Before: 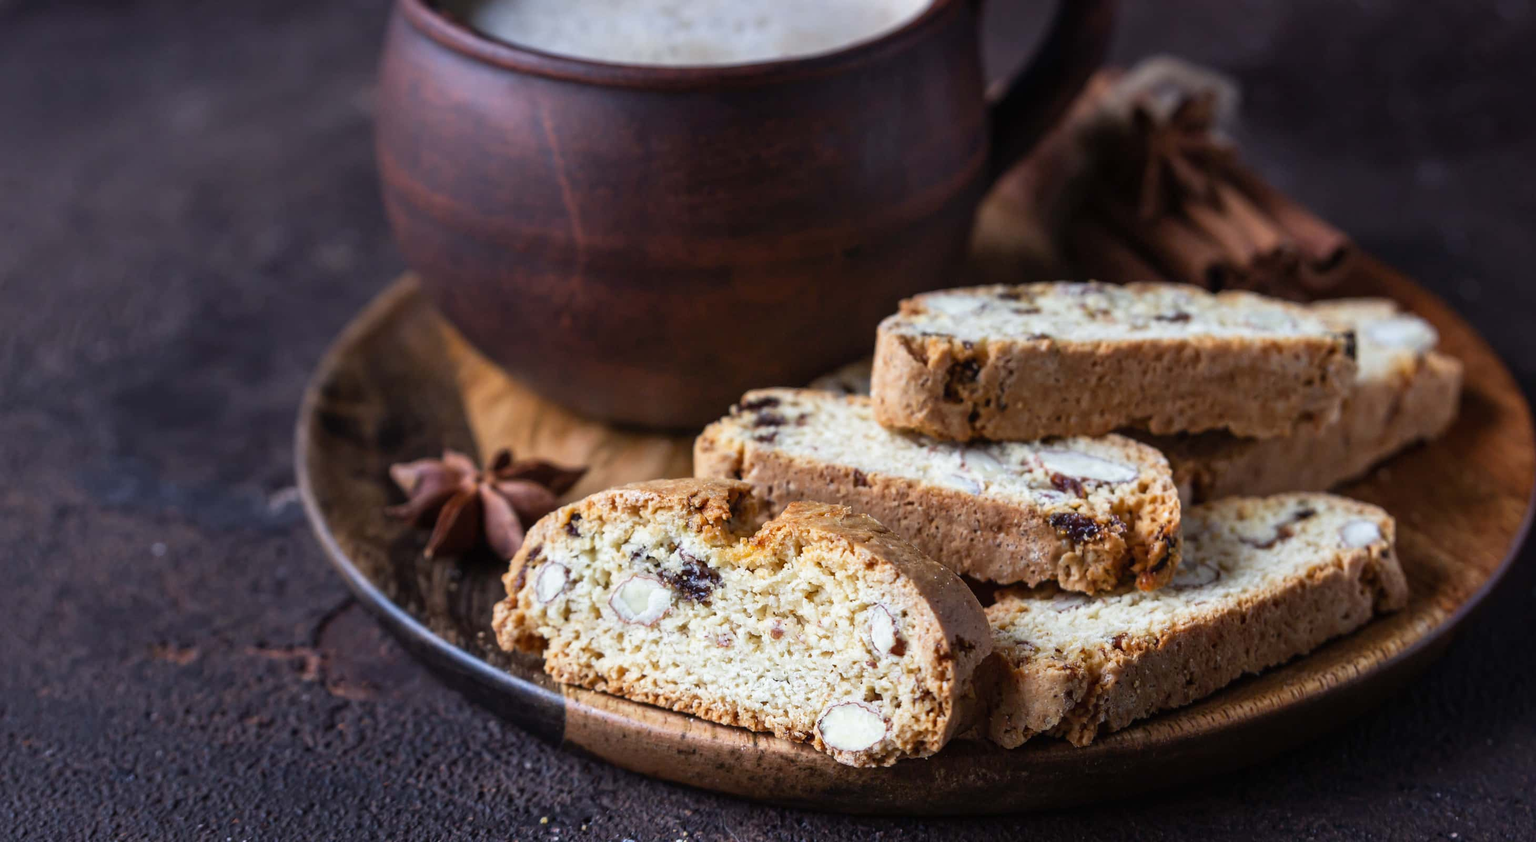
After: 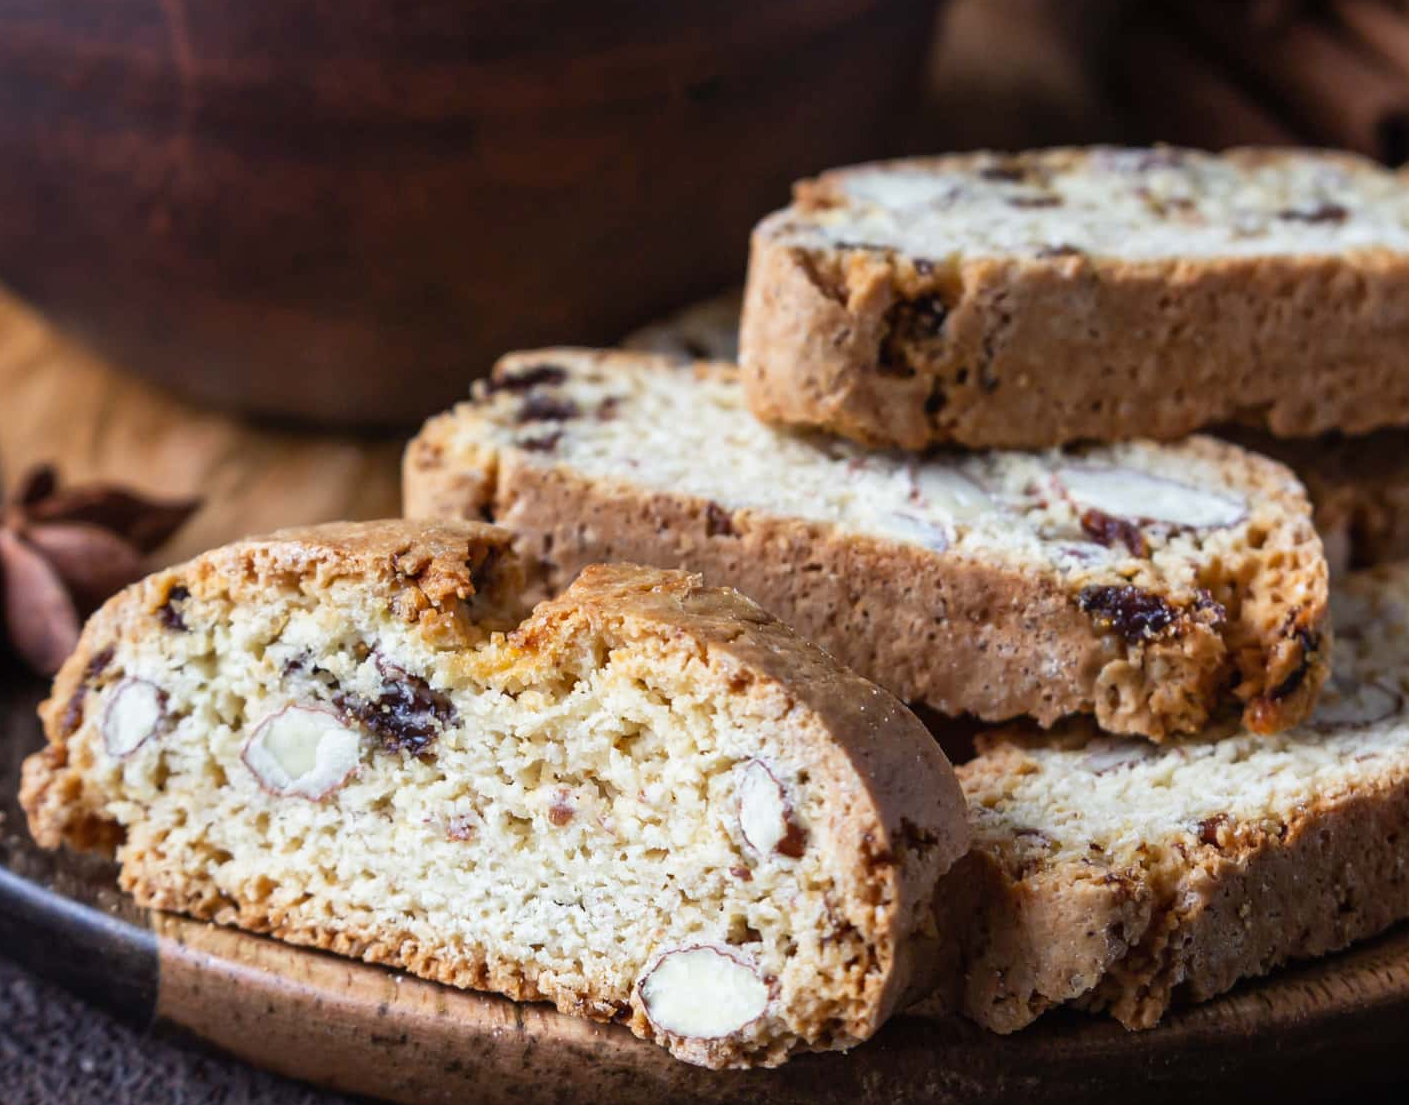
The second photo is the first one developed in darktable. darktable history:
crop: left 31.381%, top 24.328%, right 20.332%, bottom 6.583%
